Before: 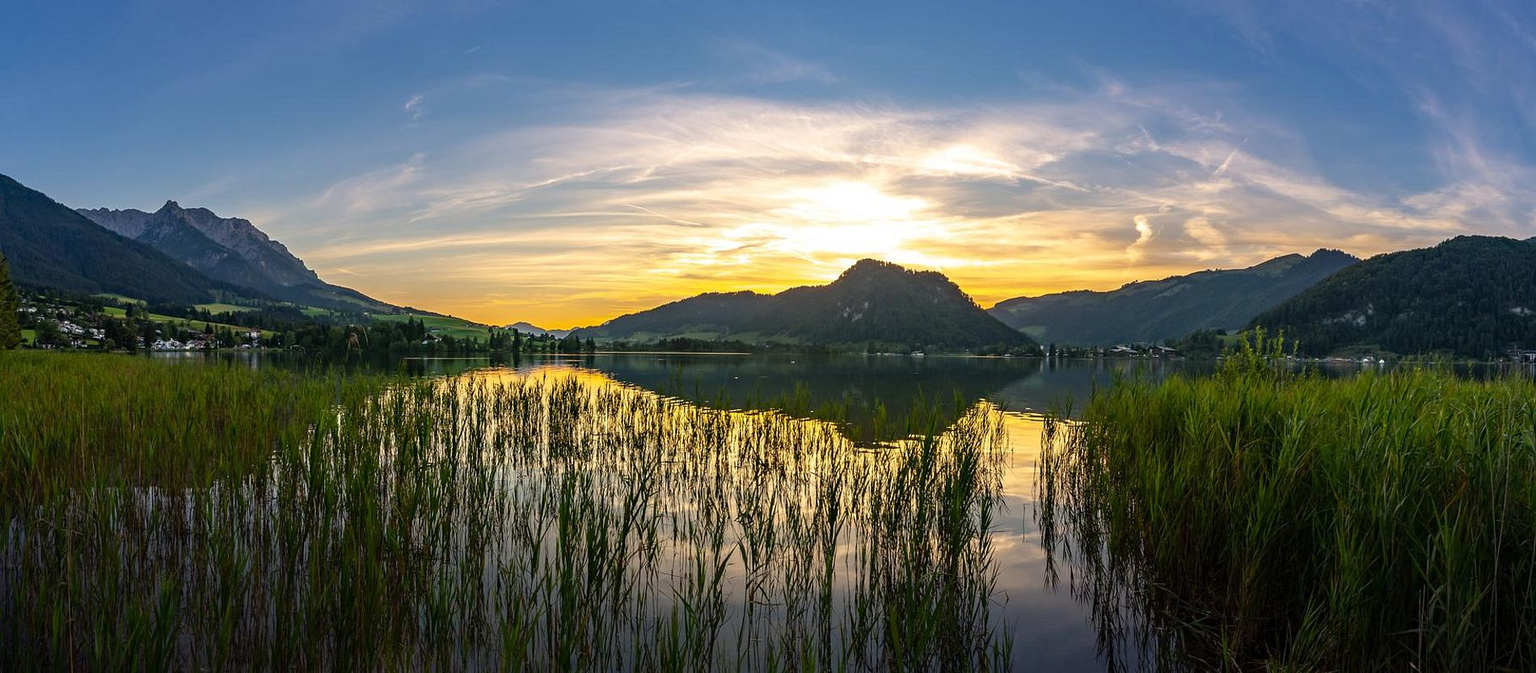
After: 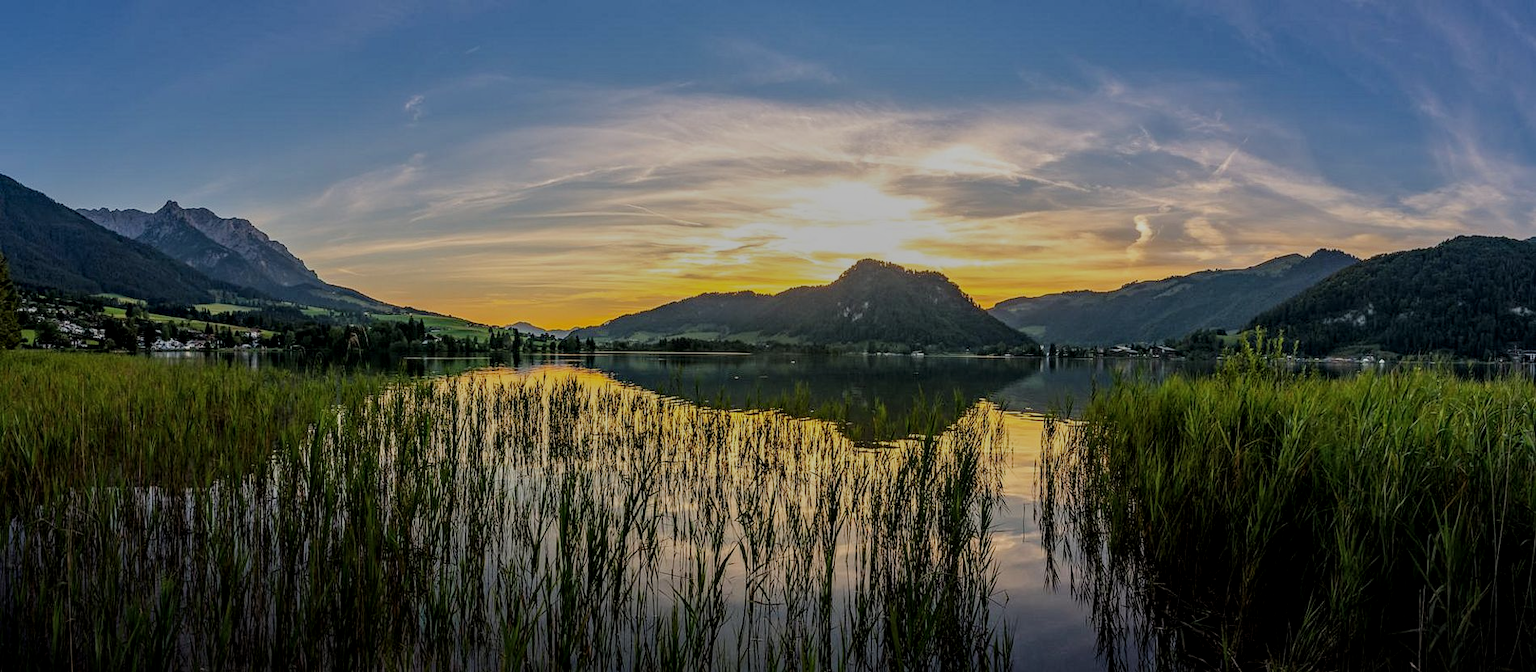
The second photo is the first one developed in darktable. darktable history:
tone equalizer: -8 EV -0.002 EV, -7 EV 0.005 EV, -6 EV -0.008 EV, -5 EV 0.007 EV, -4 EV -0.042 EV, -3 EV -0.233 EV, -2 EV -0.662 EV, -1 EV -0.983 EV, +0 EV -0.969 EV, smoothing diameter 2%, edges refinement/feathering 20, mask exposure compensation -1.57 EV, filter diffusion 5
filmic rgb: black relative exposure -8.15 EV, white relative exposure 3.76 EV, hardness 4.46
local contrast: on, module defaults
